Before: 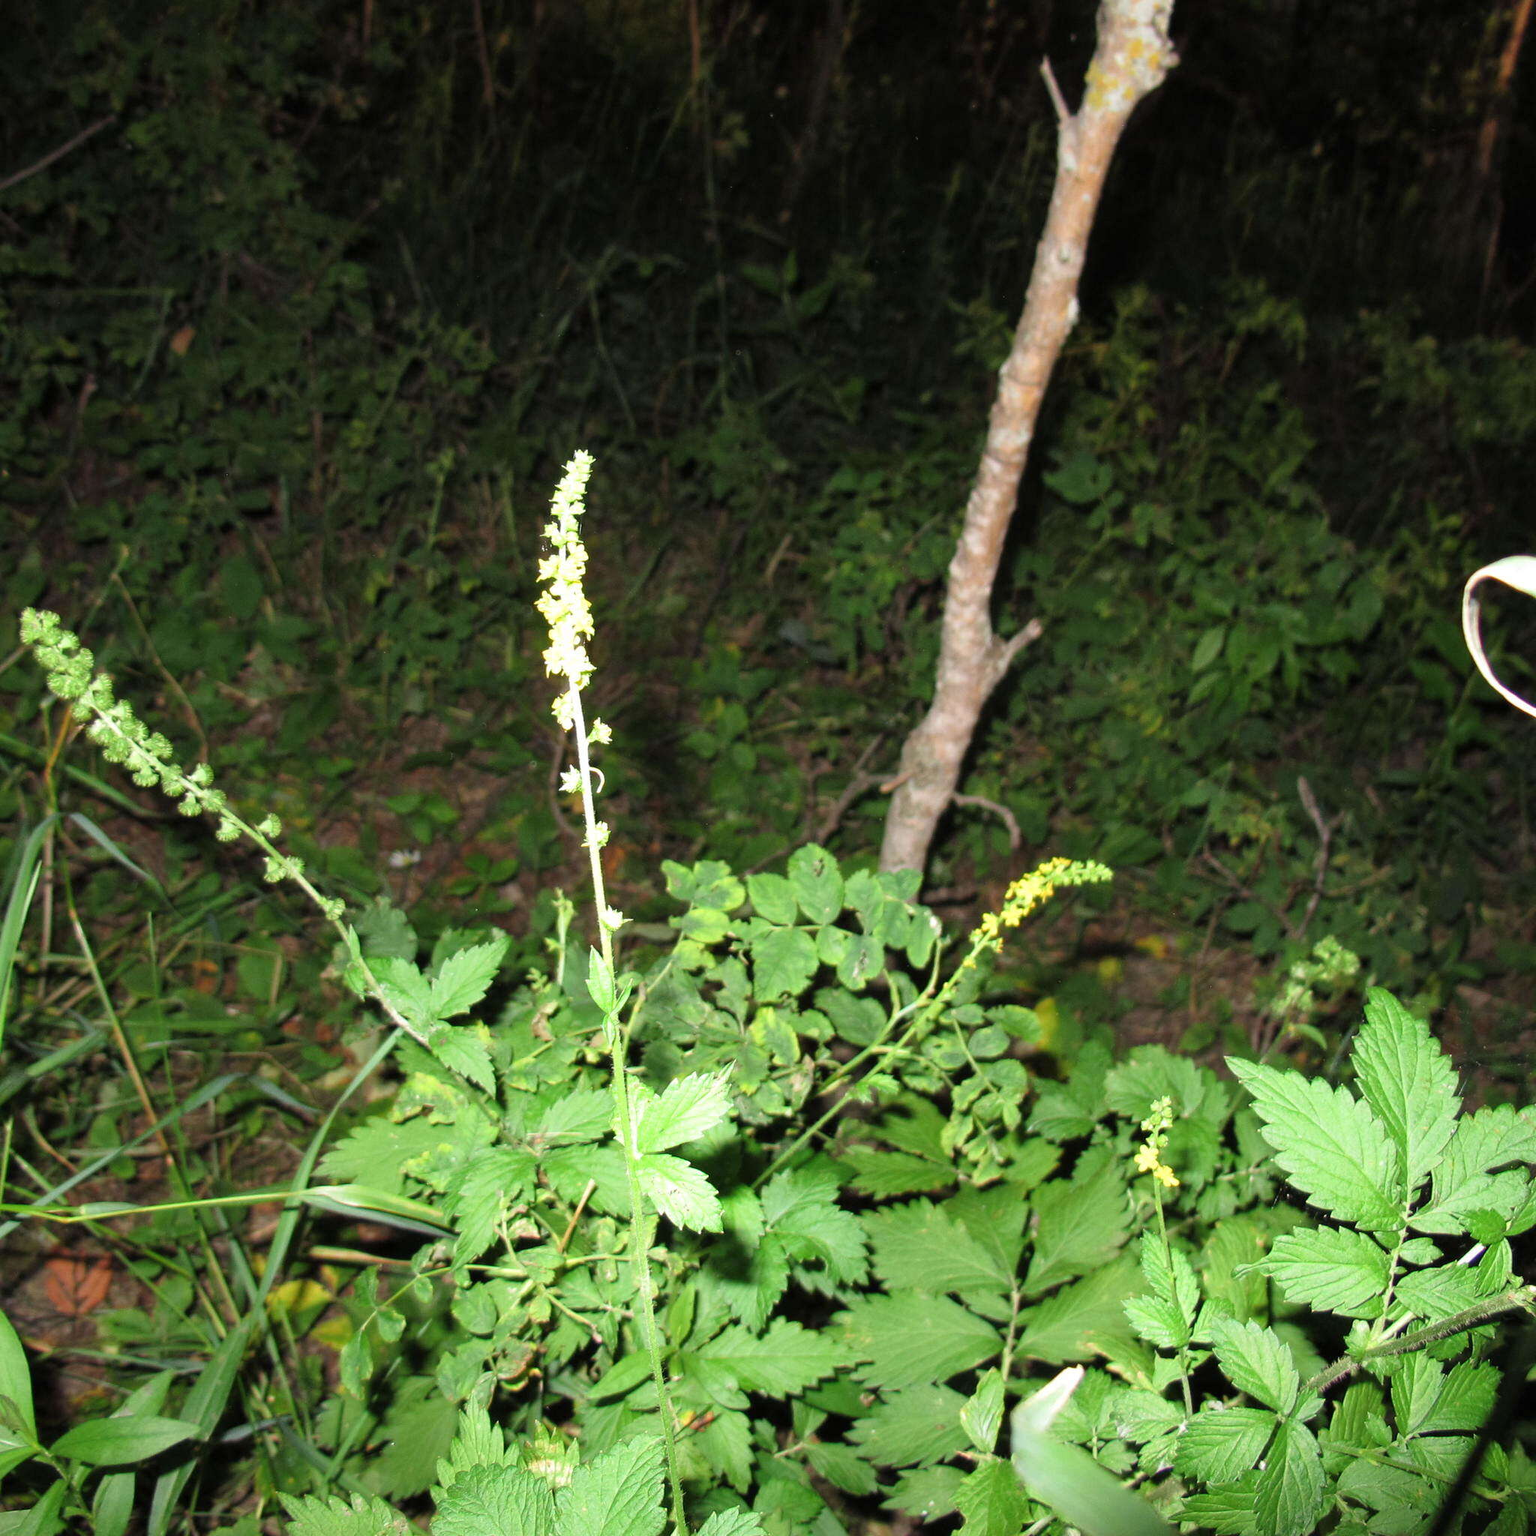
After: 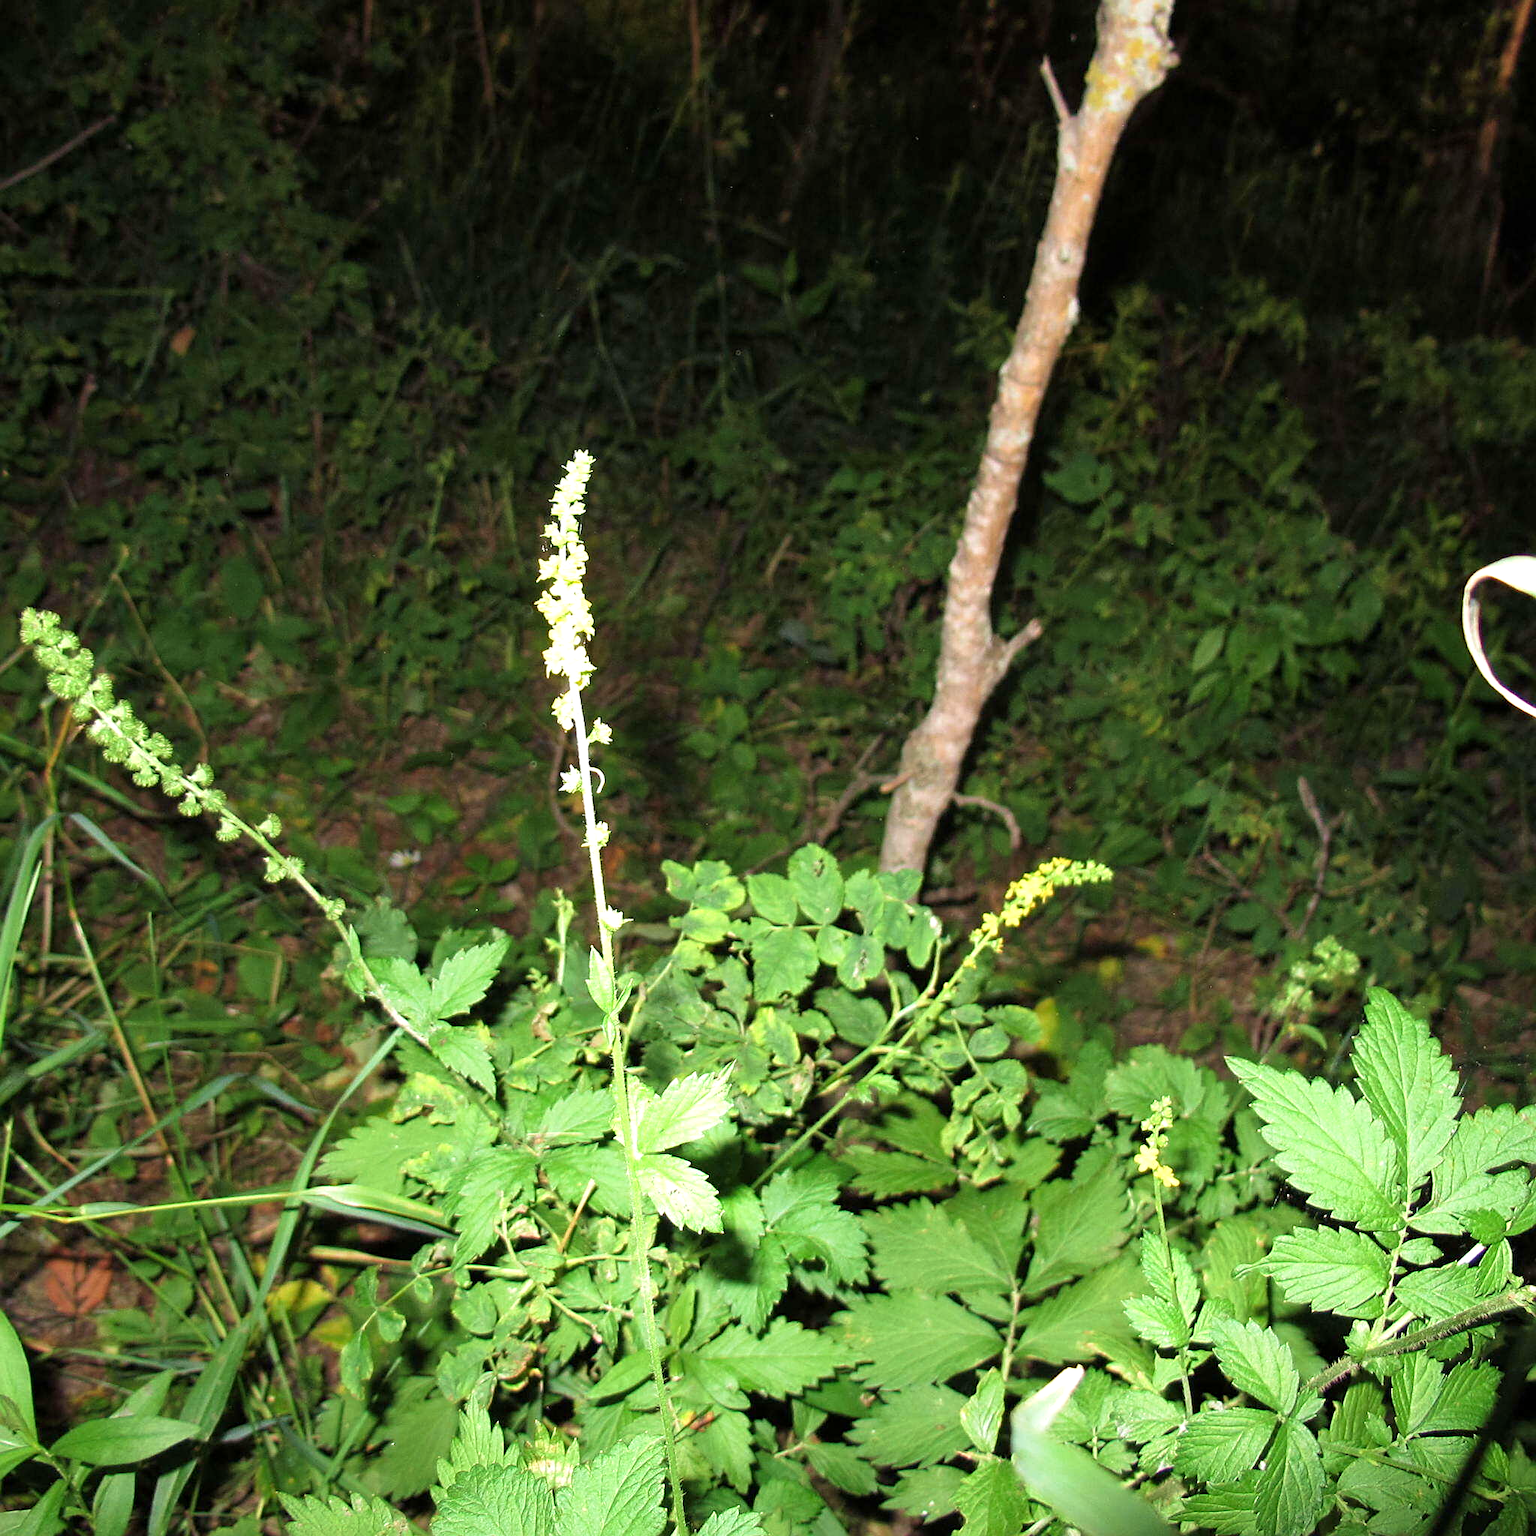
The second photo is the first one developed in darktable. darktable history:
sharpen: on, module defaults
velvia: on, module defaults
exposure: black level correction 0.001, exposure 0.192 EV, compensate highlight preservation false
